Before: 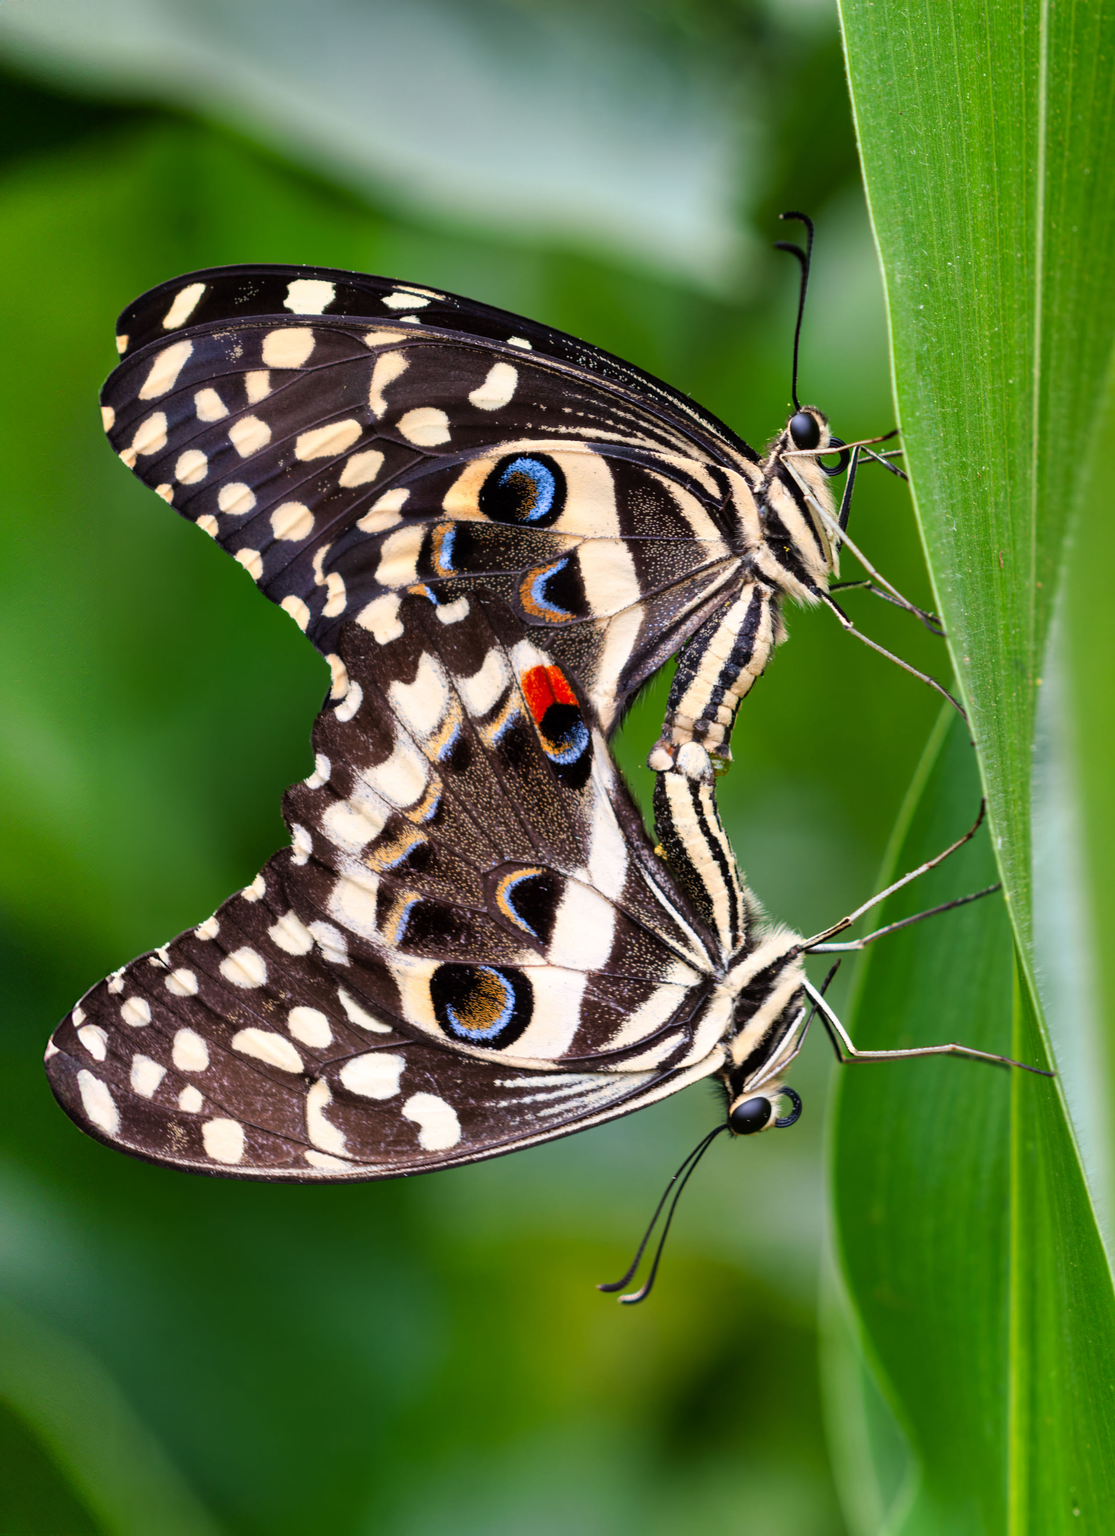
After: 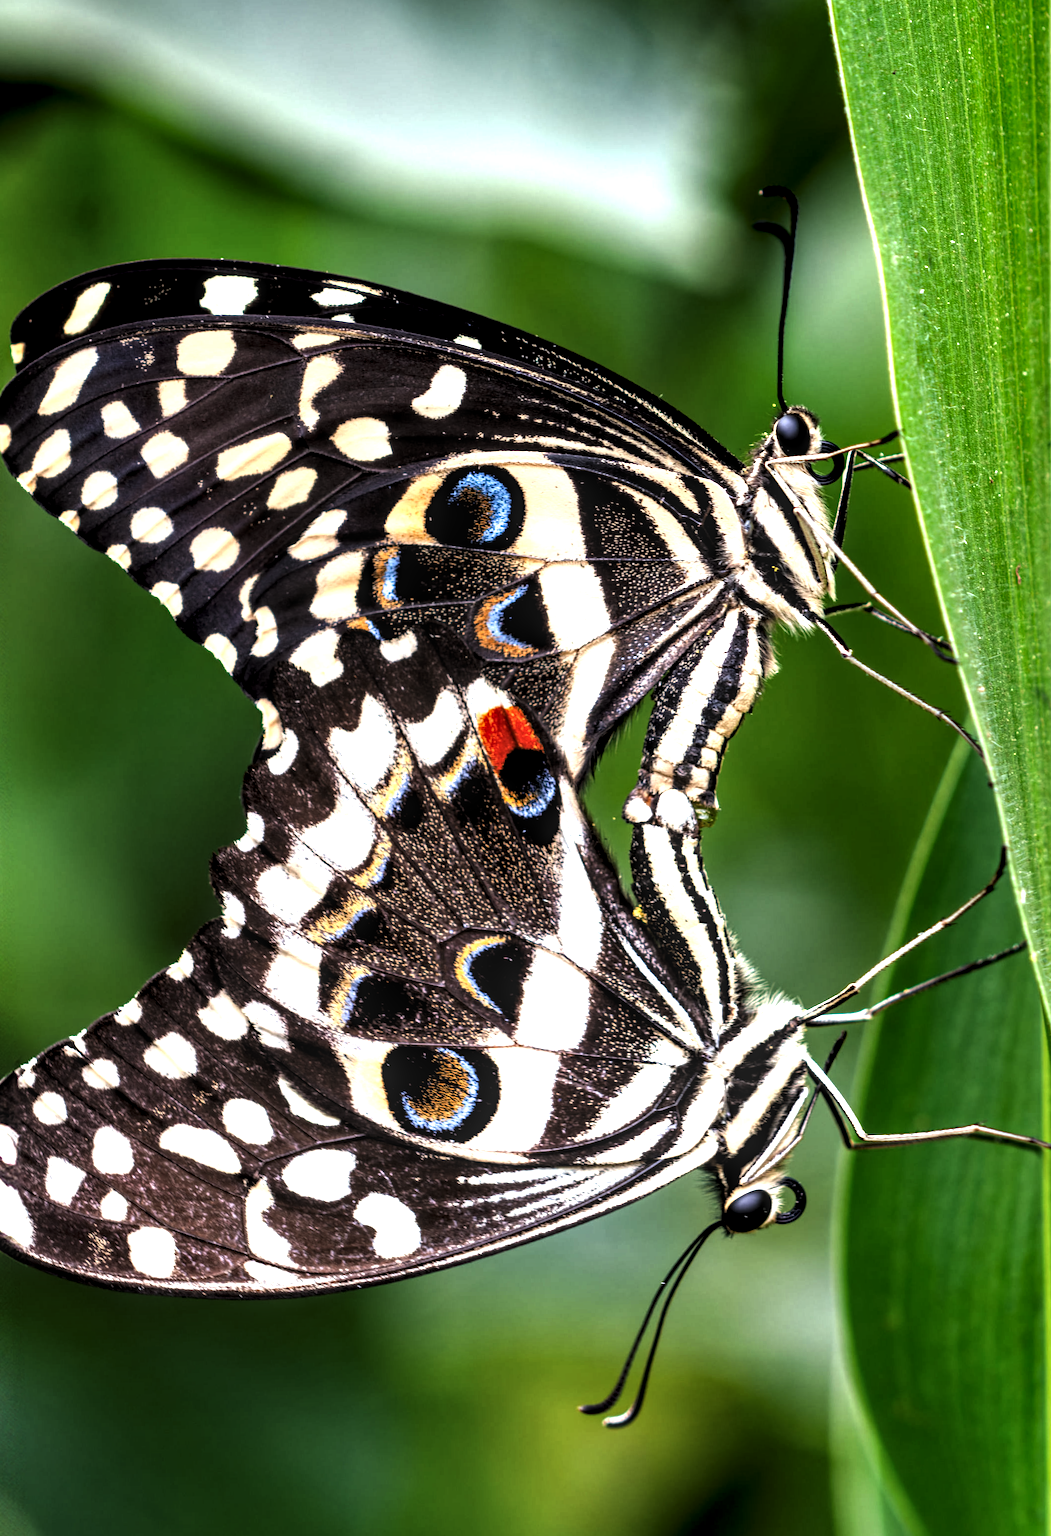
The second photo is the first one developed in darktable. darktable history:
crop: left 9.929%, top 3.475%, right 9.188%, bottom 9.529%
color balance: output saturation 98.5%
rotate and perspective: rotation -1.24°, automatic cropping off
levels: levels [0.044, 0.475, 0.791]
local contrast: highlights 25%, detail 150%
